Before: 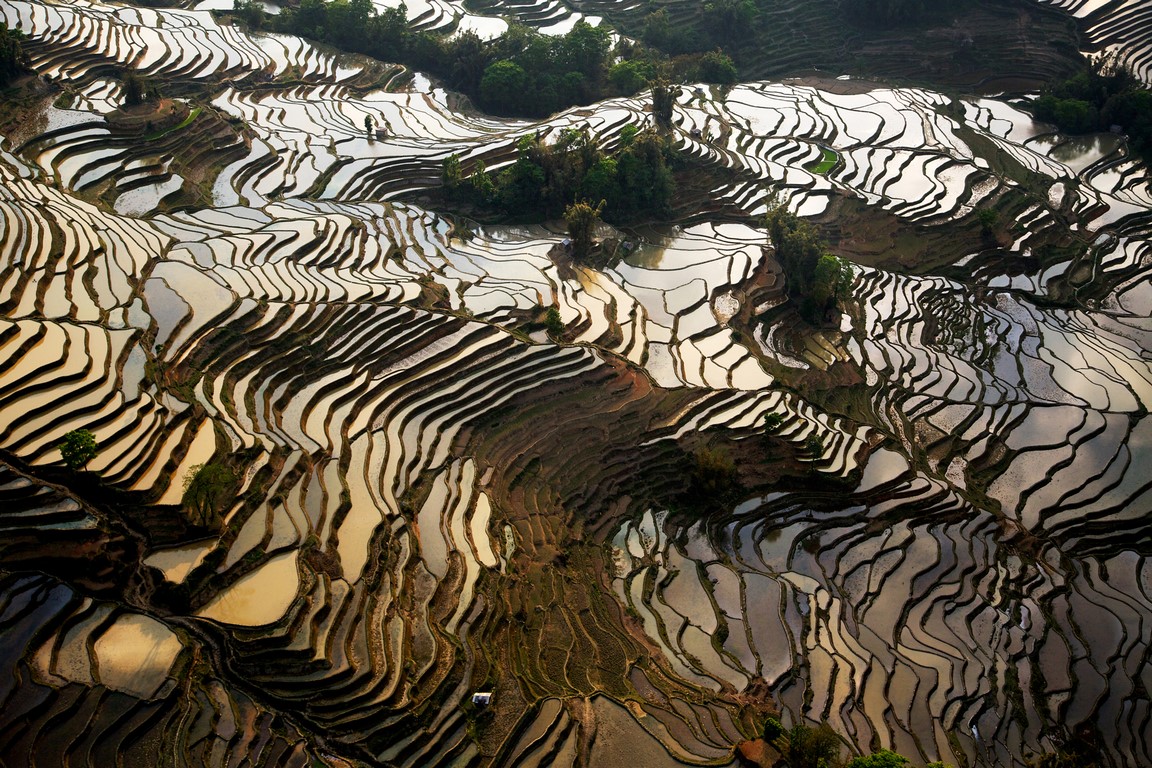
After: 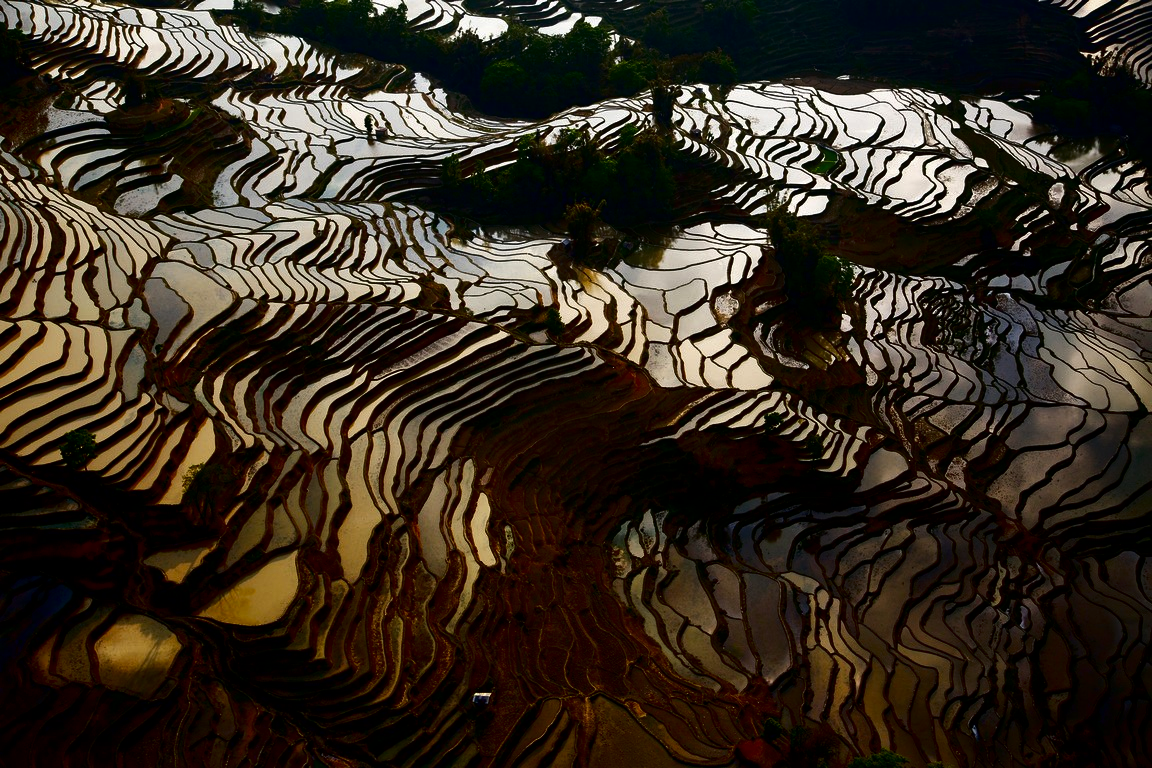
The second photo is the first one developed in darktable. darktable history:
contrast brightness saturation: contrast 0.087, brightness -0.591, saturation 0.167
